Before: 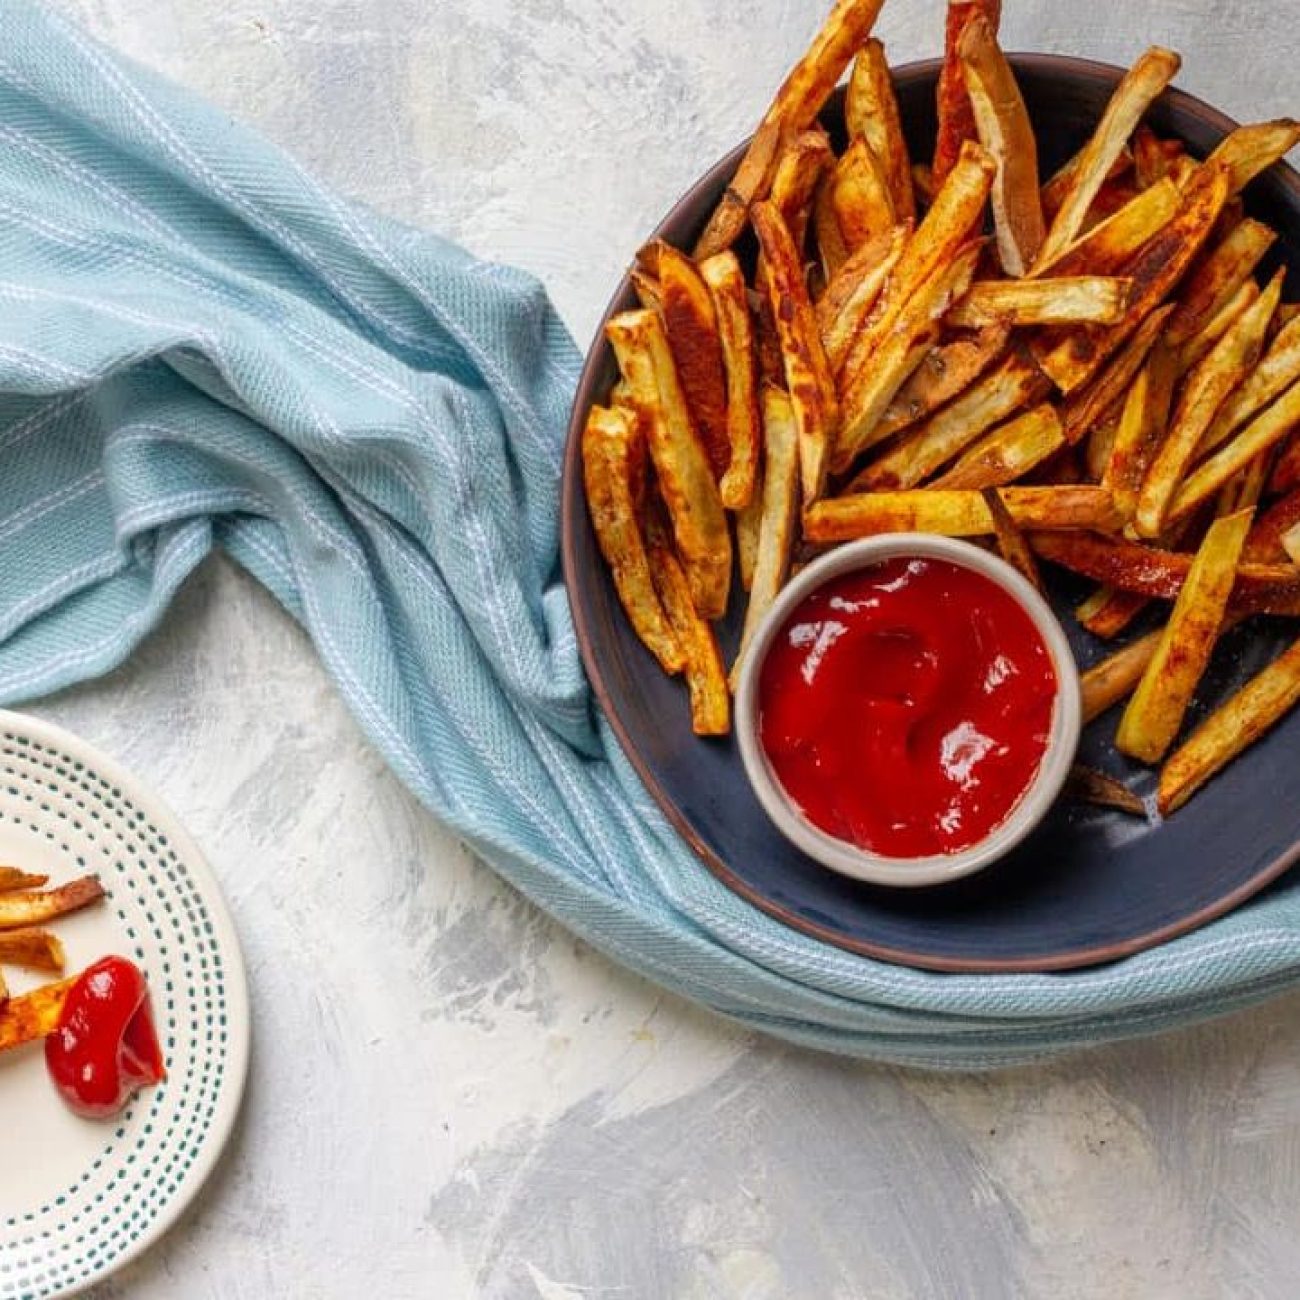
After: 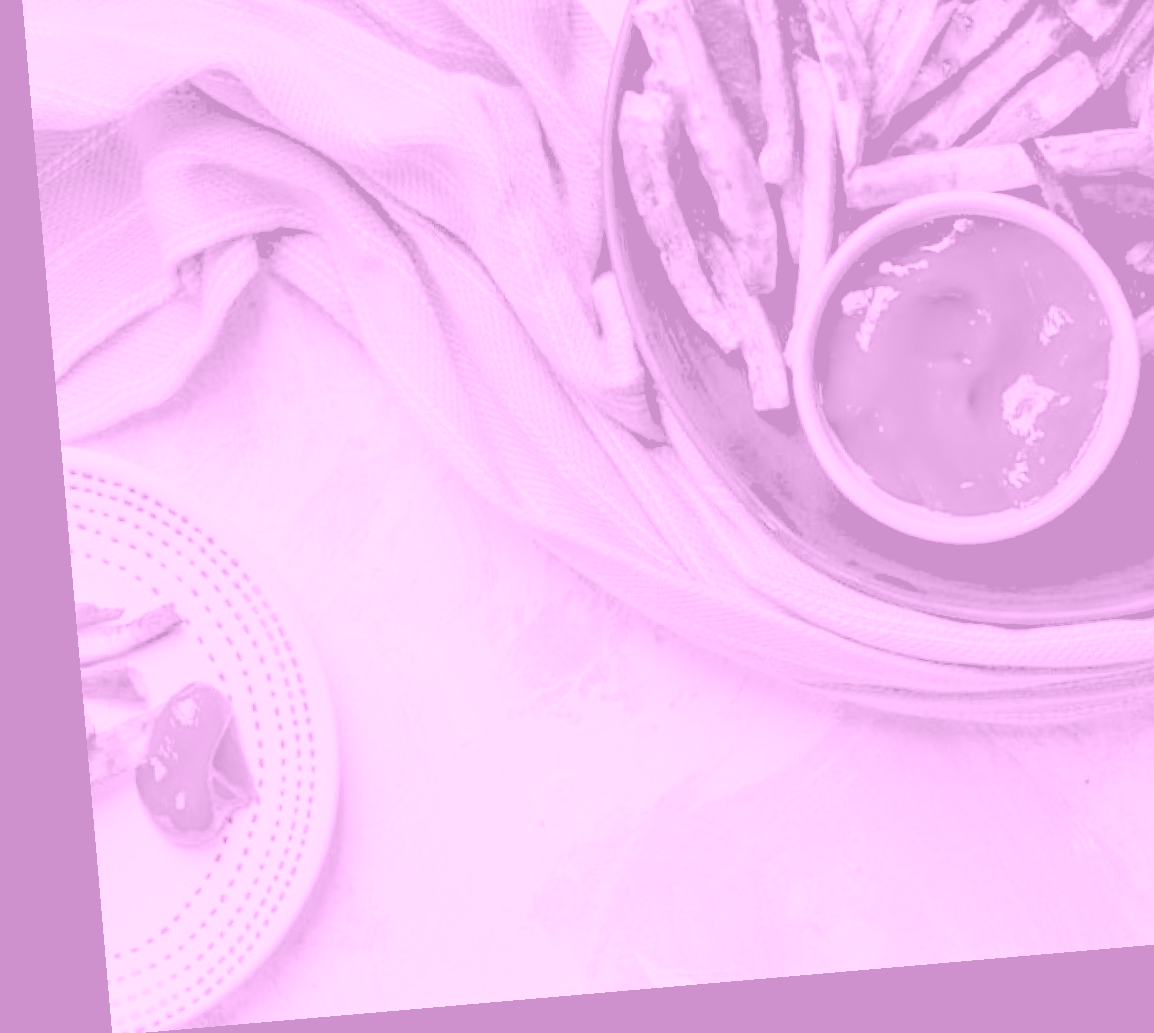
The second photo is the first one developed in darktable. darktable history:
colorize: hue 331.2°, saturation 69%, source mix 30.28%, lightness 69.02%, version 1
crop: top 26.531%, right 17.959%
color balance rgb: linear chroma grading › global chroma 23.15%, perceptual saturation grading › global saturation 28.7%, perceptual saturation grading › mid-tones 12.04%, perceptual saturation grading › shadows 10.19%, global vibrance 22.22%
rotate and perspective: rotation -4.98°, automatic cropping off
exposure: black level correction 0.025, exposure 0.182 EV, compensate highlight preservation false
rgb levels: preserve colors sum RGB, levels [[0.038, 0.433, 0.934], [0, 0.5, 1], [0, 0.5, 1]]
